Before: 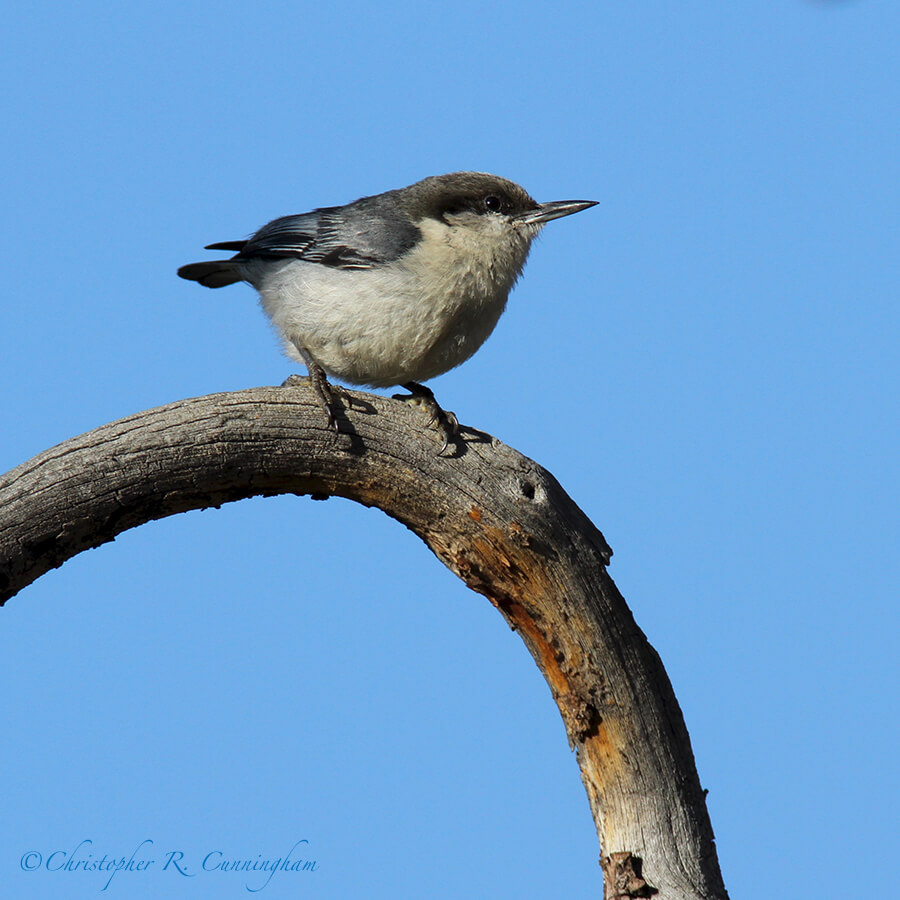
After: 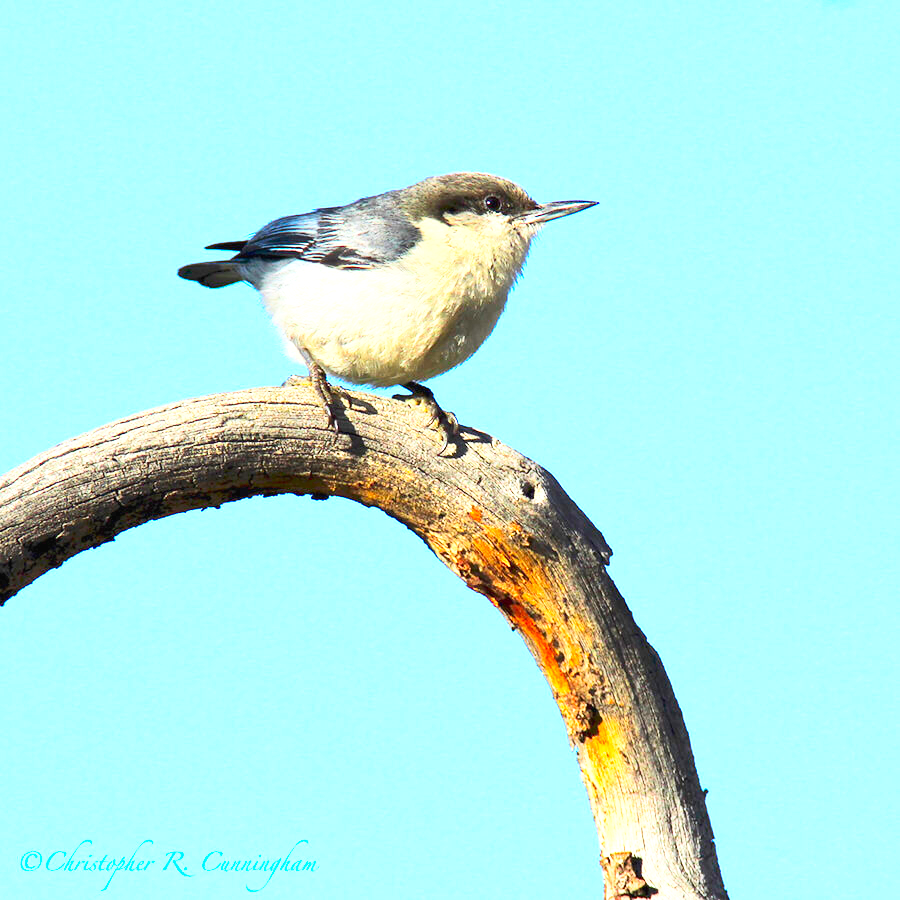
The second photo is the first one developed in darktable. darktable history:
exposure: black level correction 0, exposure 1.445 EV, compensate highlight preservation false
base curve: curves: ch0 [(0, 0) (0.666, 0.806) (1, 1)], preserve colors none
contrast brightness saturation: contrast 0.201, brightness 0.199, saturation 0.814
